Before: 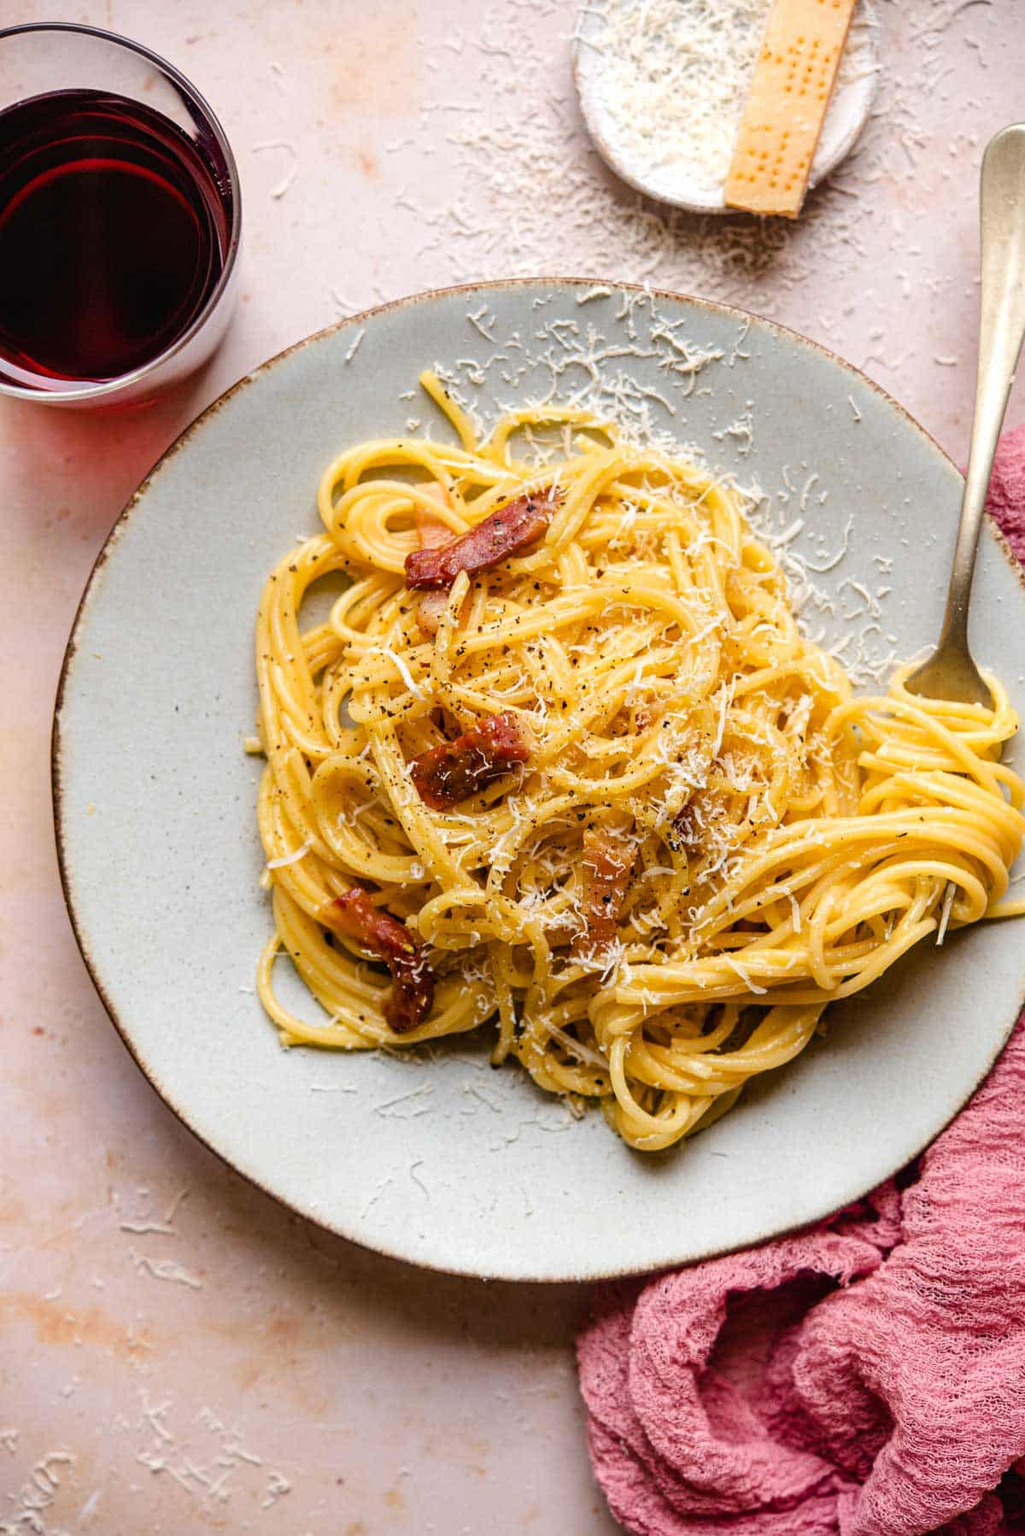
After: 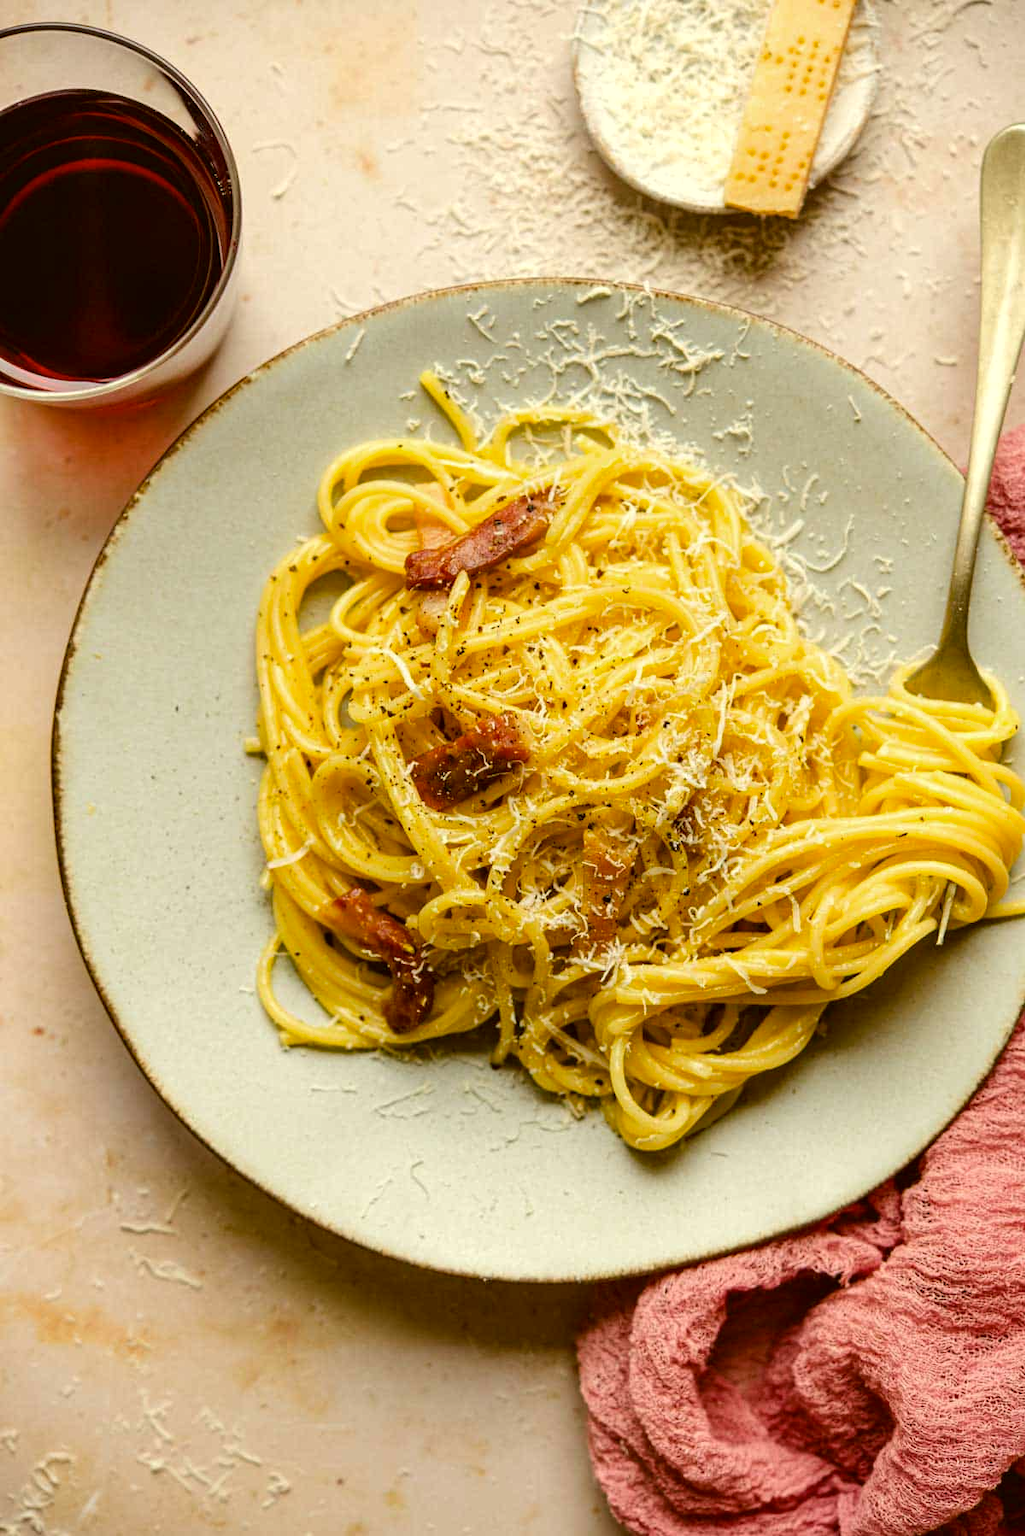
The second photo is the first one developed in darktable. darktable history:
tone equalizer: edges refinement/feathering 500, mask exposure compensation -1.57 EV, preserve details no
color correction: highlights a* 0.111, highlights b* 29.01, shadows a* -0.275, shadows b* 21.85
color calibration: x 0.37, y 0.377, temperature 4294.68 K
